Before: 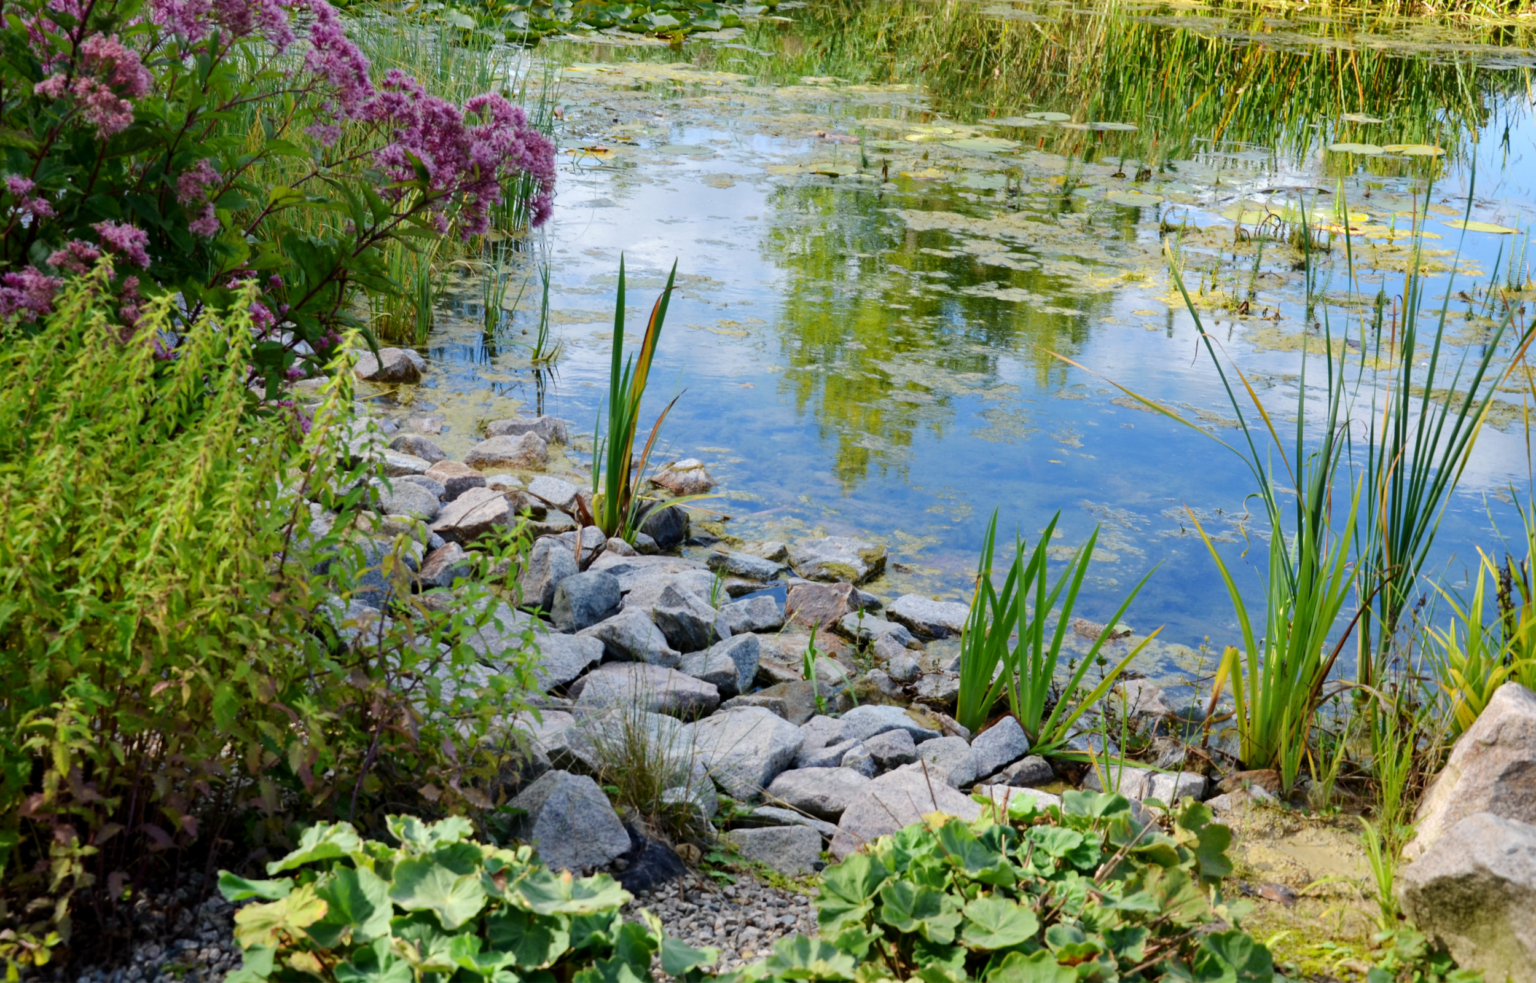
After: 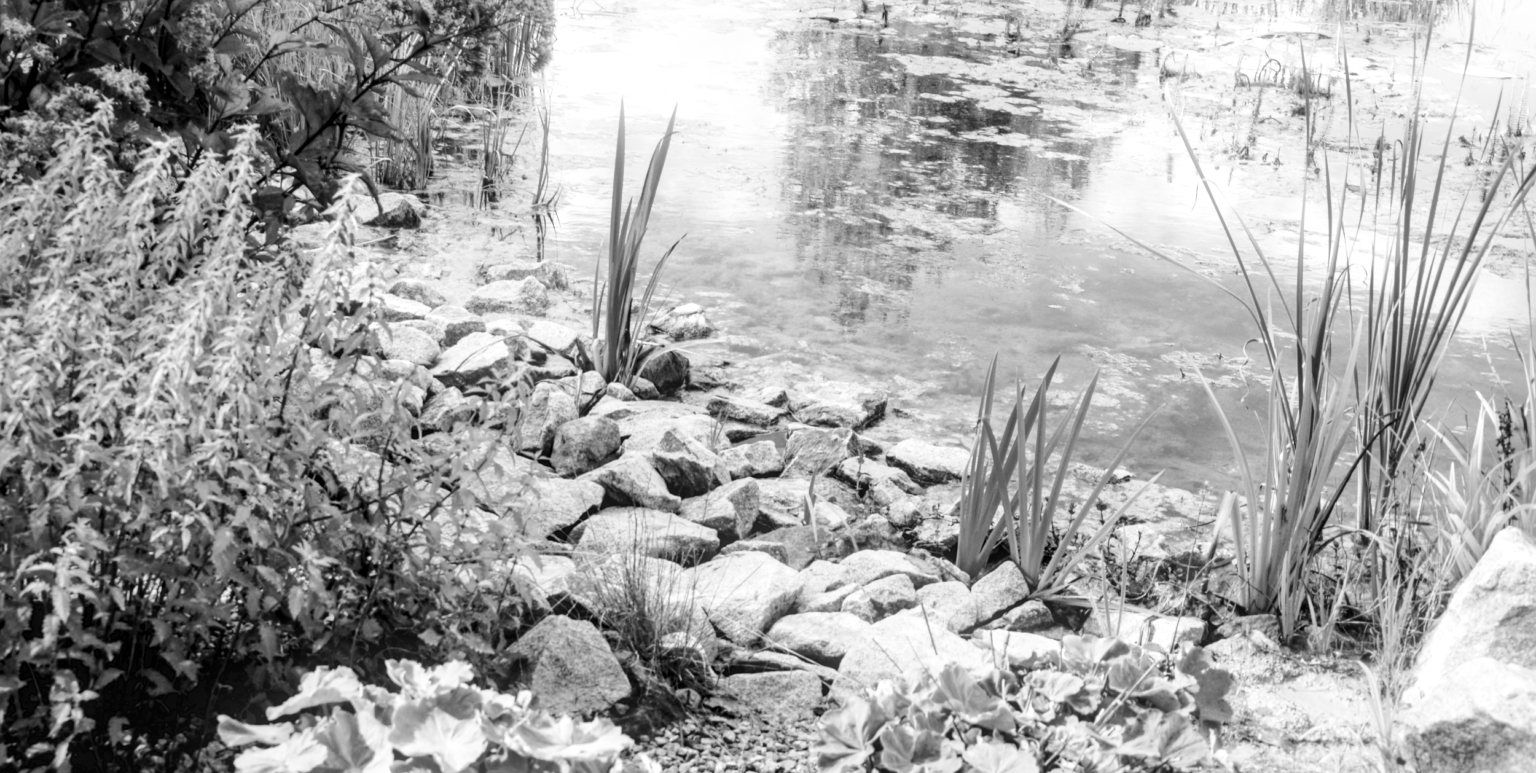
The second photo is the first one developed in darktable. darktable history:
crop and rotate: top 15.774%, bottom 5.506%
local contrast: detail 130%
base curve: curves: ch0 [(0, 0.003) (0.001, 0.002) (0.006, 0.004) (0.02, 0.022) (0.048, 0.086) (0.094, 0.234) (0.162, 0.431) (0.258, 0.629) (0.385, 0.8) (0.548, 0.918) (0.751, 0.988) (1, 1)], preserve colors none
exposure: black level correction 0, compensate exposure bias true, compensate highlight preservation false
shadows and highlights: on, module defaults
monochrome: on, module defaults
bloom: size 9%, threshold 100%, strength 7%
